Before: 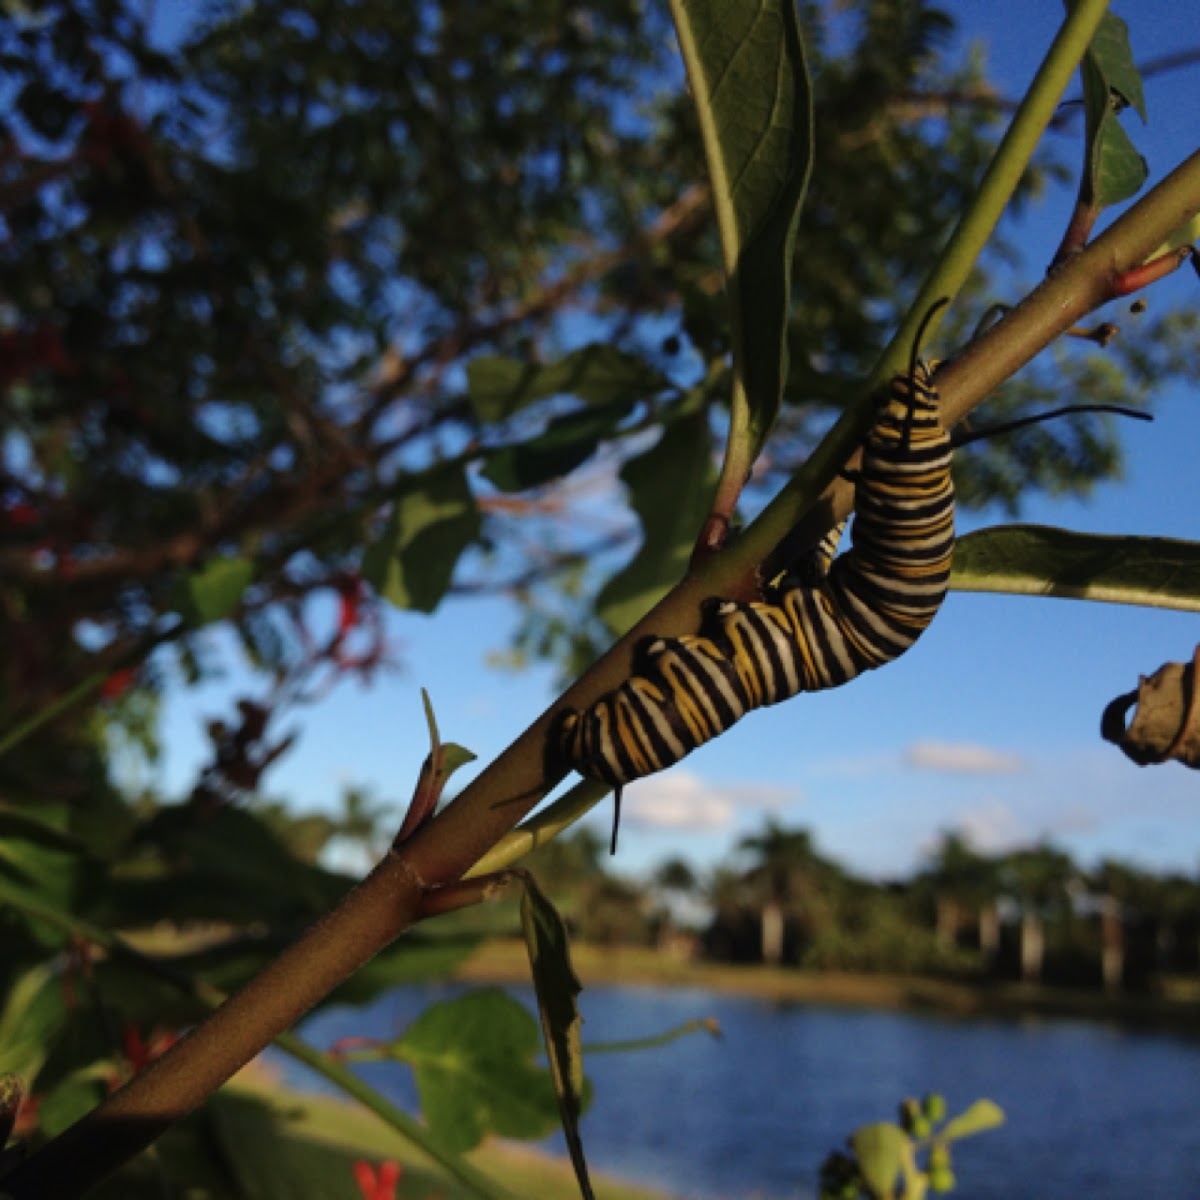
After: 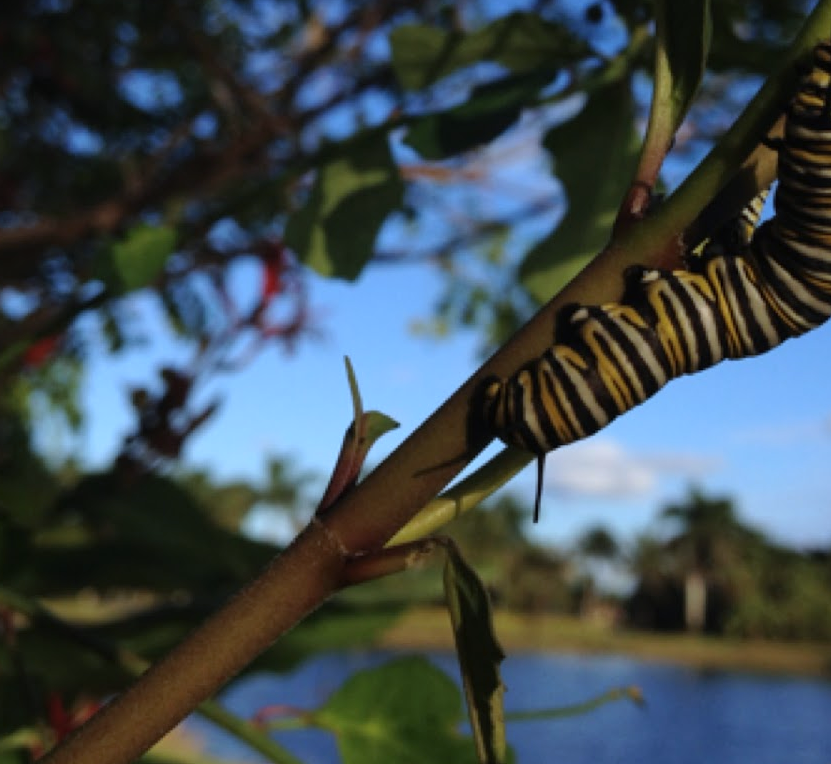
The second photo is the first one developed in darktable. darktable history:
white balance: red 0.924, blue 1.095
crop: left 6.488%, top 27.668%, right 24.183%, bottom 8.656%
